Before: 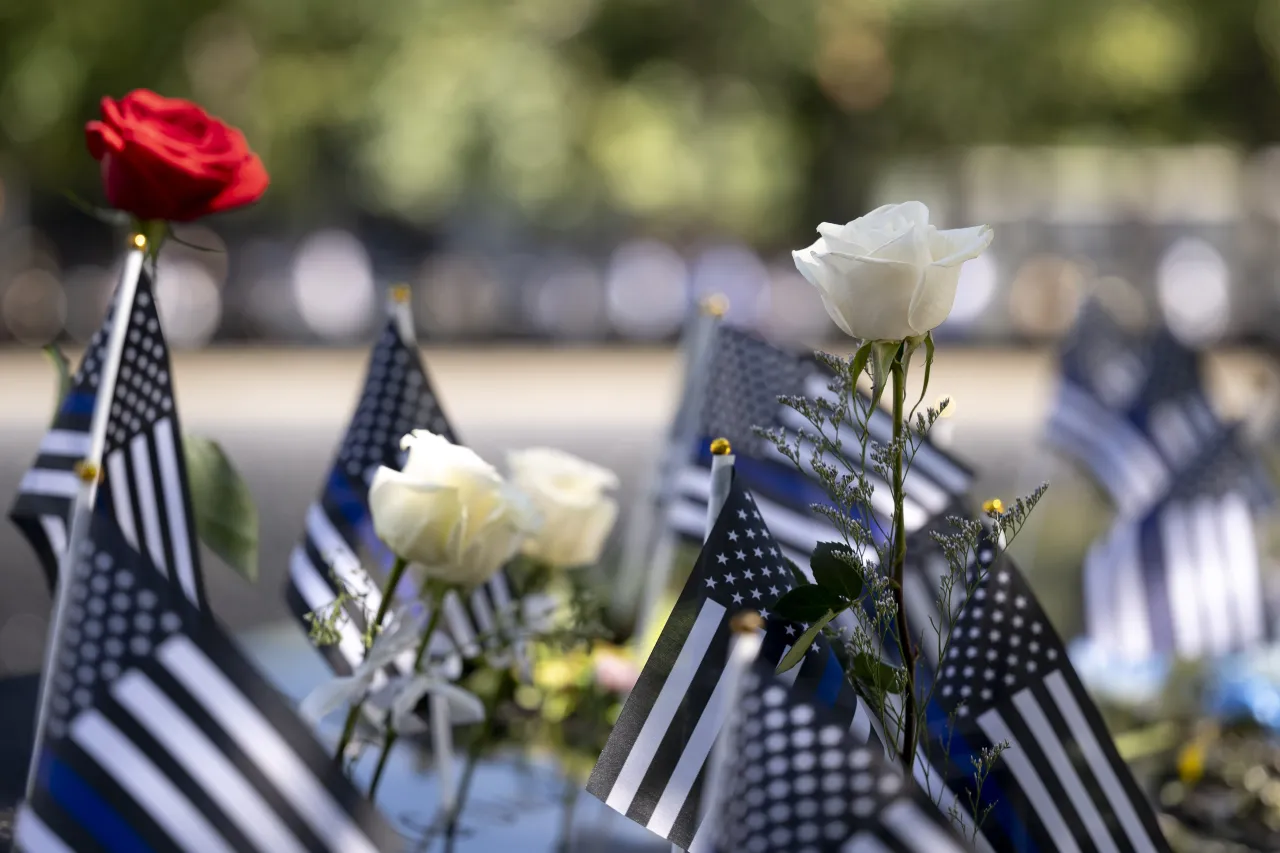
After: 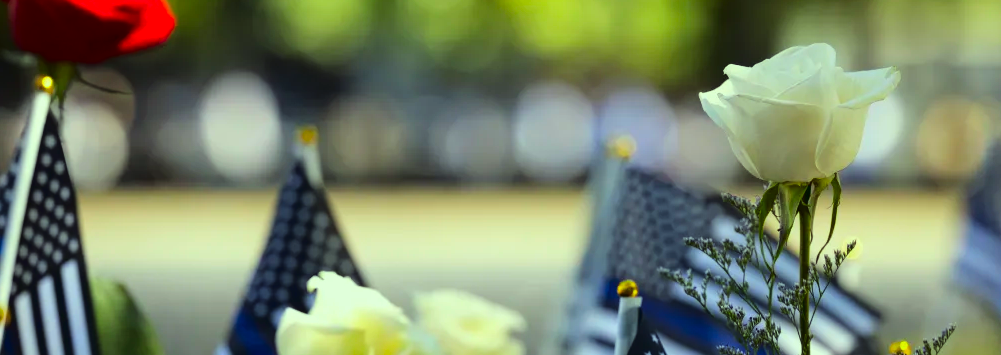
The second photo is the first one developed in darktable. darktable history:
crop: left 7.279%, top 18.605%, right 14.449%, bottom 39.688%
tone curve: curves: ch0 [(0, 0.023) (0.132, 0.075) (0.241, 0.178) (0.487, 0.491) (0.782, 0.8) (1, 0.989)]; ch1 [(0, 0) (0.396, 0.369) (0.467, 0.454) (0.498, 0.5) (0.518, 0.517) (0.57, 0.586) (0.619, 0.663) (0.692, 0.744) (1, 1)]; ch2 [(0, 0) (0.427, 0.416) (0.483, 0.481) (0.503, 0.503) (0.526, 0.527) (0.563, 0.573) (0.632, 0.667) (0.705, 0.737) (0.985, 0.966)], color space Lab, linked channels, preserve colors none
color correction: highlights a* -10.94, highlights b* 9.9, saturation 1.71
shadows and highlights: shadows 37.01, highlights -28.1, soften with gaussian
